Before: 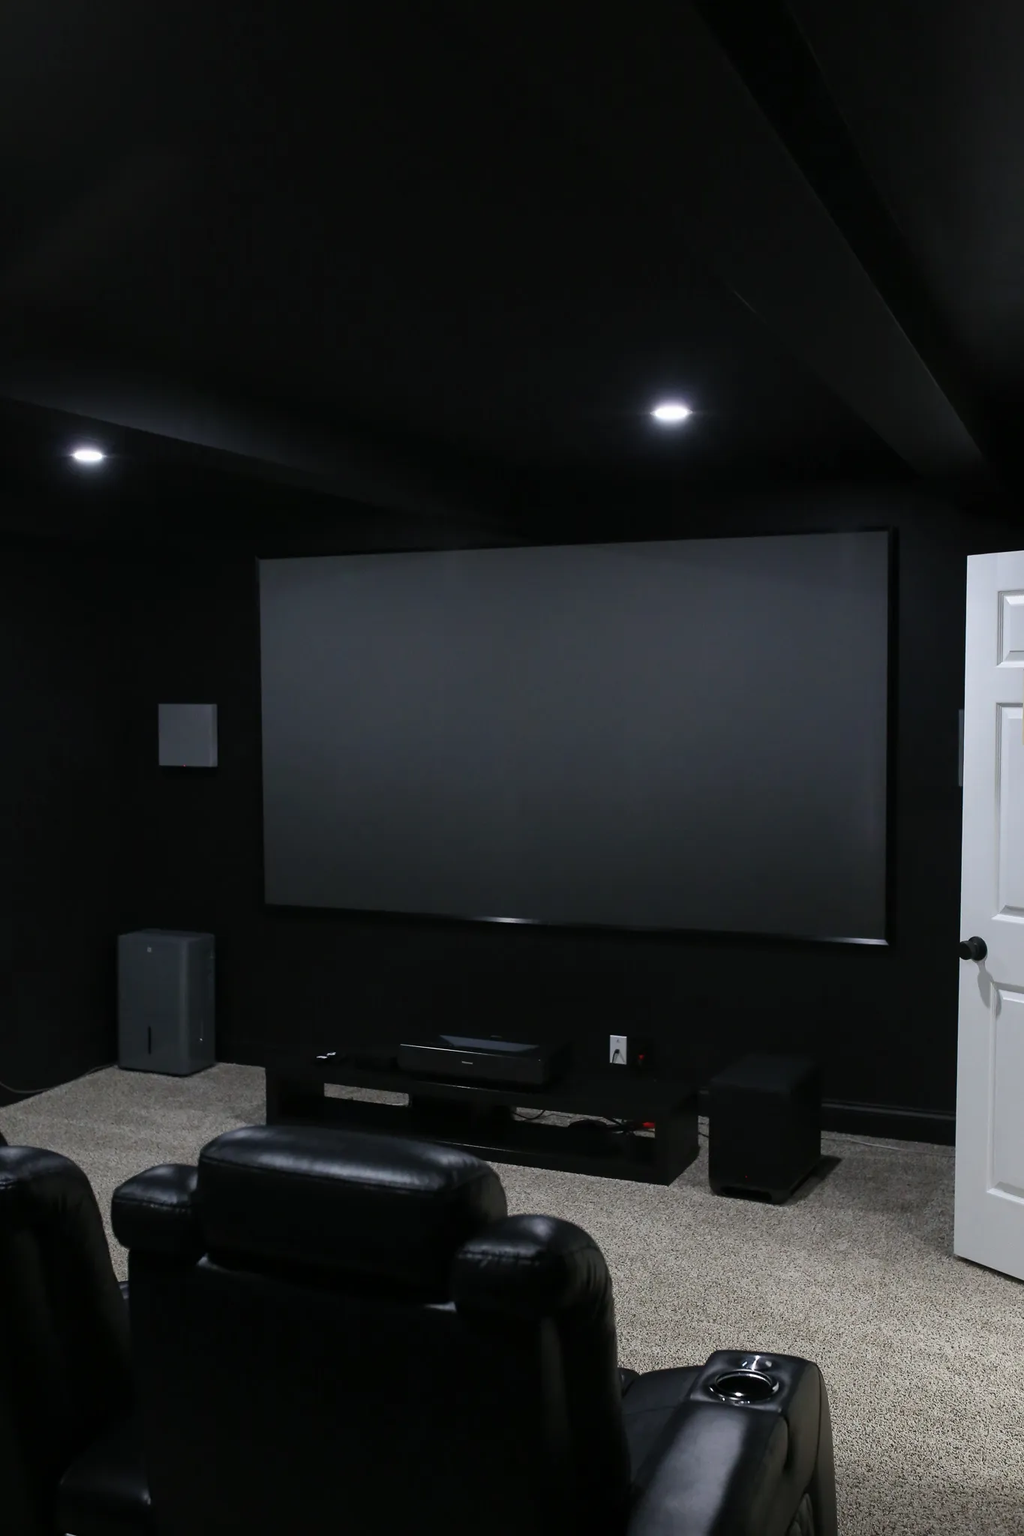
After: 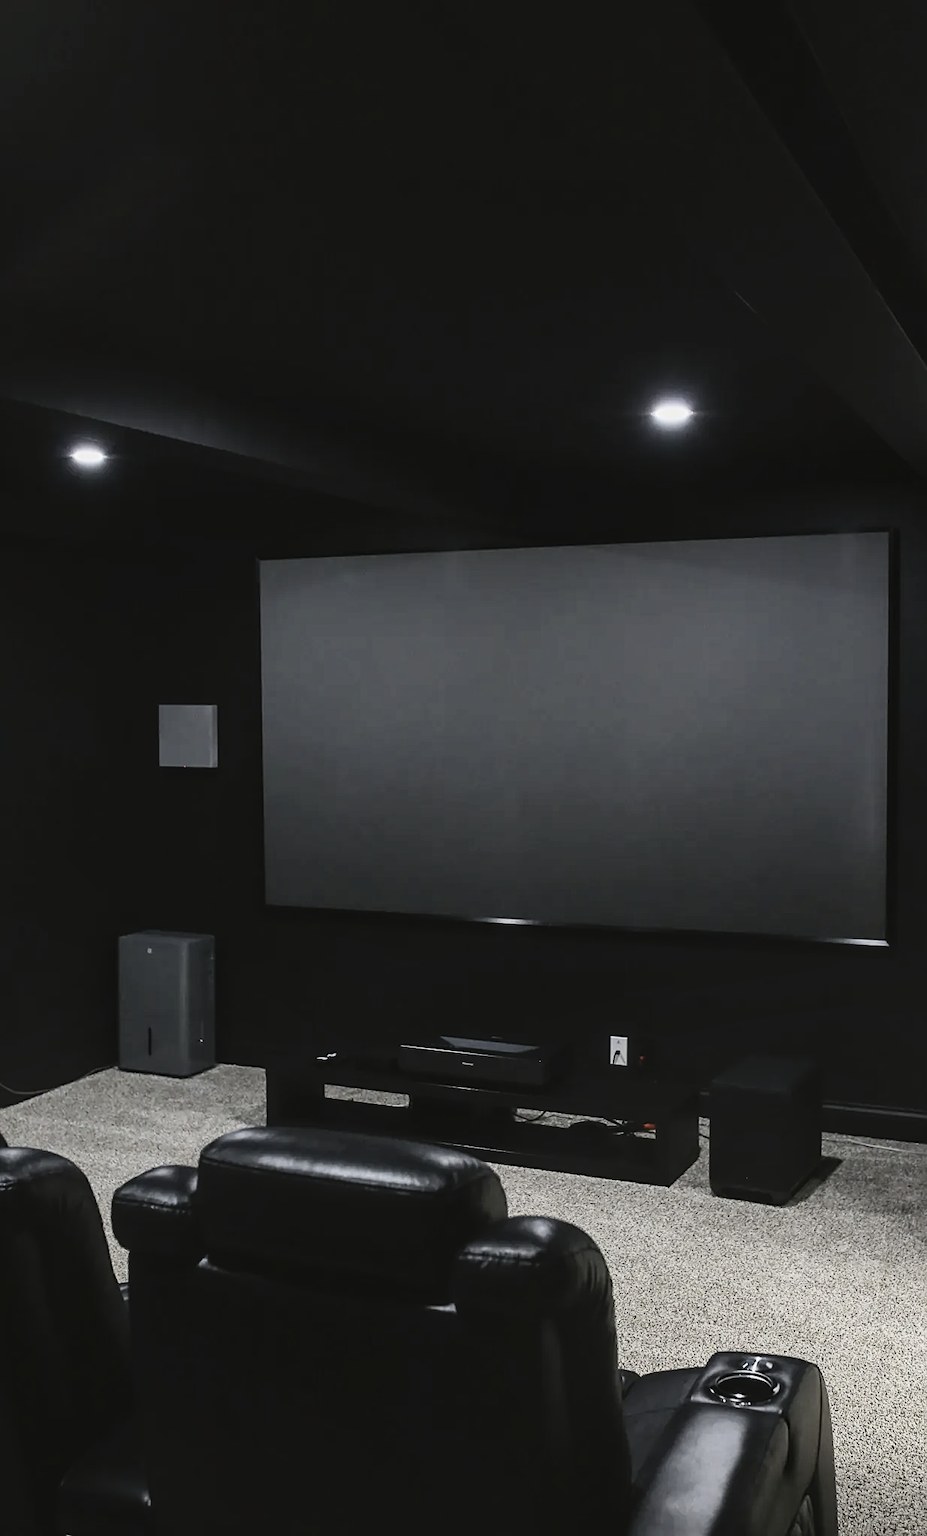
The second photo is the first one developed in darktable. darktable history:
tone curve: curves: ch0 [(0, 0.029) (0.071, 0.087) (0.223, 0.265) (0.447, 0.605) (0.654, 0.823) (0.861, 0.943) (1, 0.981)]; ch1 [(0, 0) (0.353, 0.344) (0.447, 0.449) (0.502, 0.501) (0.547, 0.54) (0.57, 0.582) (0.608, 0.608) (0.618, 0.631) (0.657, 0.699) (1, 1)]; ch2 [(0, 0) (0.34, 0.314) (0.456, 0.456) (0.5, 0.503) (0.528, 0.54) (0.557, 0.577) (0.589, 0.626) (1, 1)], color space Lab, independent channels, preserve colors none
sharpen: on, module defaults
crop: right 9.477%, bottom 0.049%
local contrast: on, module defaults
levels: levels [0, 0.498, 0.996]
contrast brightness saturation: contrast -0.056, saturation -0.41
tone equalizer: on, module defaults
